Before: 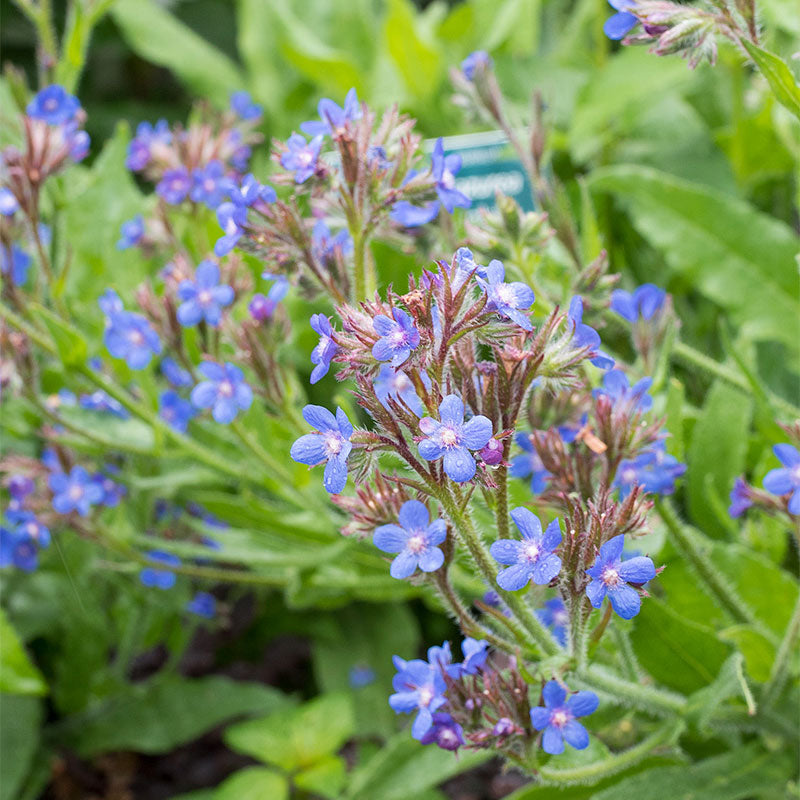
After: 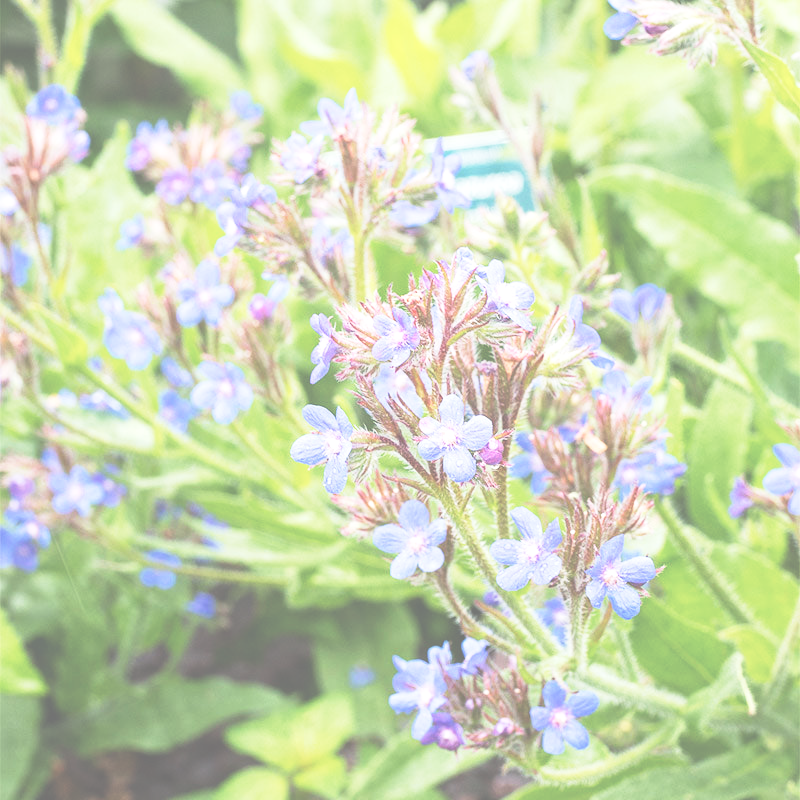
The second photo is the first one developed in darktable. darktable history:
base curve: curves: ch0 [(0, 0) (0.028, 0.03) (0.121, 0.232) (0.46, 0.748) (0.859, 0.968) (1, 1)], preserve colors none
exposure: black level correction -0.071, exposure 0.5 EV, compensate highlight preservation false
white balance: red 1.009, blue 0.985
